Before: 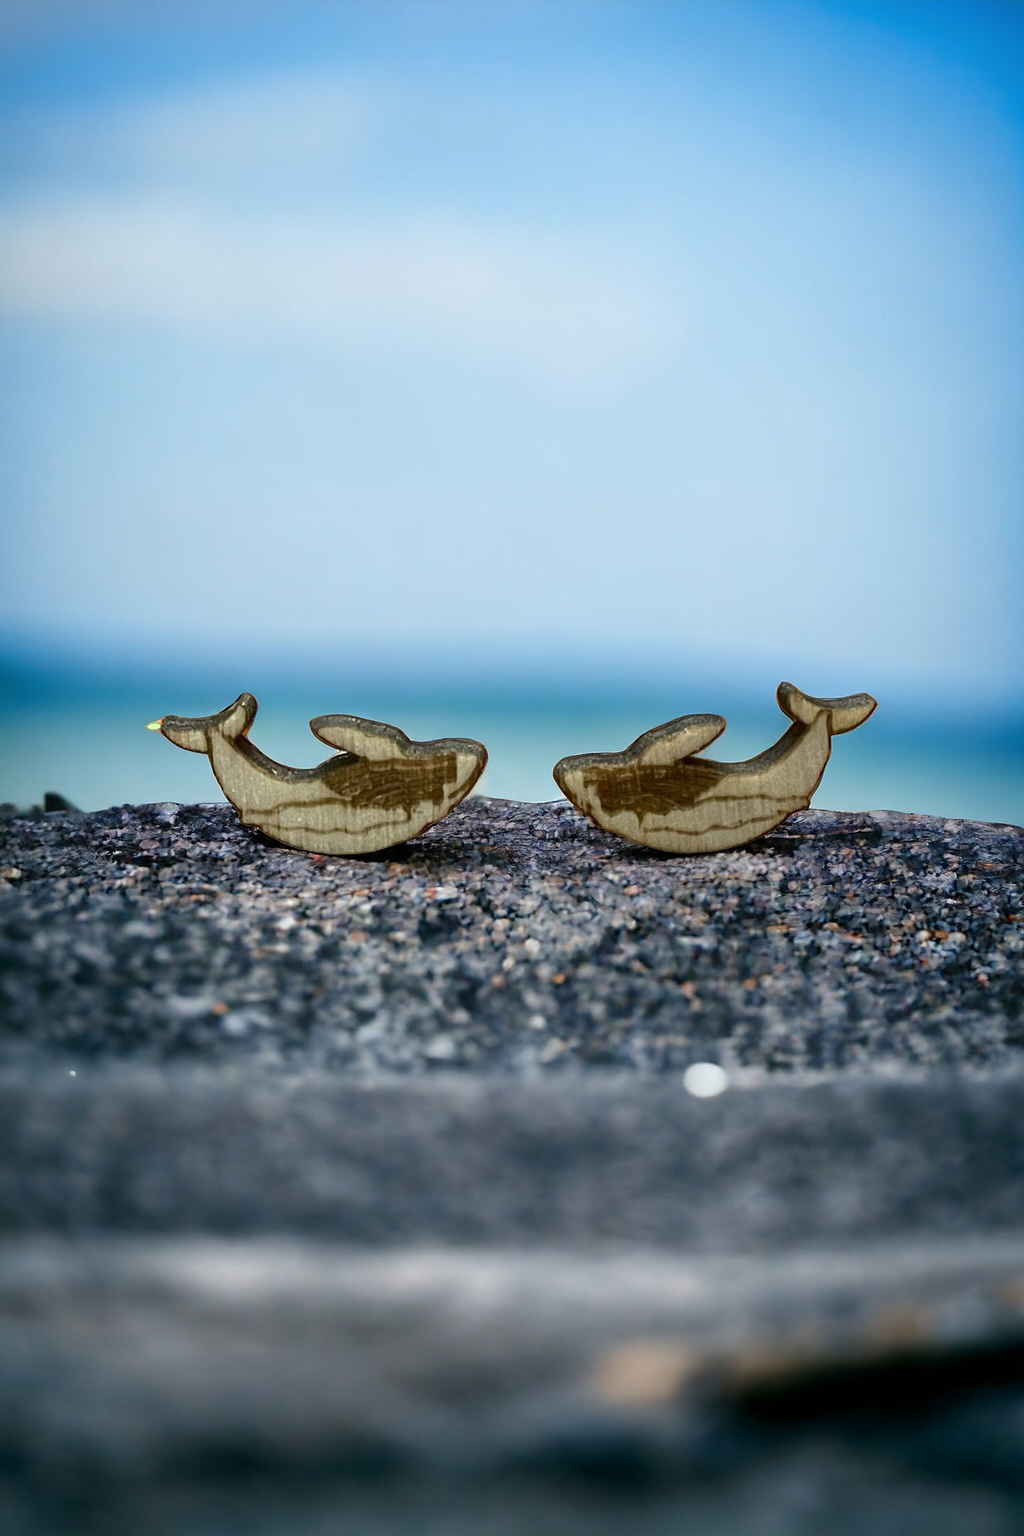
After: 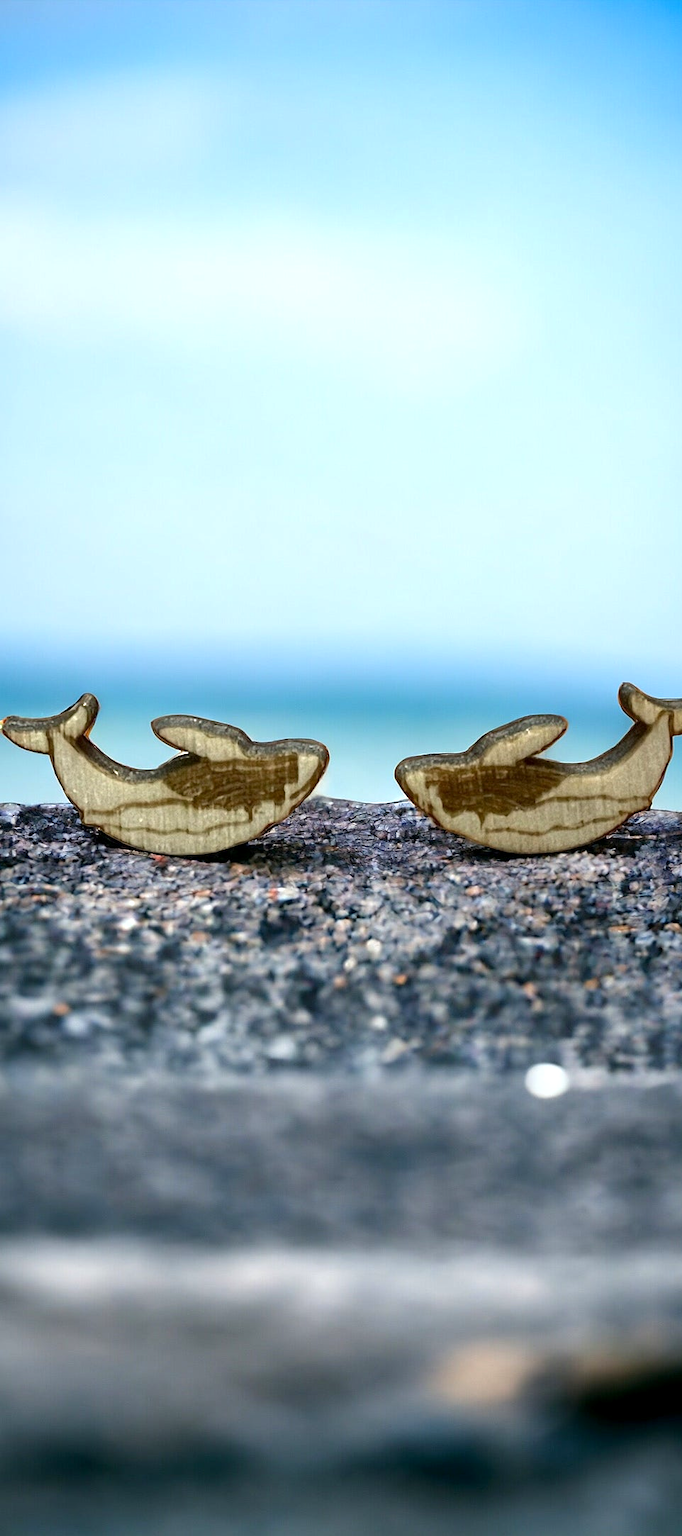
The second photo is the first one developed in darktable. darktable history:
crop and rotate: left 15.546%, right 17.787%
exposure: black level correction 0.001, exposure 0.5 EV, compensate exposure bias true, compensate highlight preservation false
